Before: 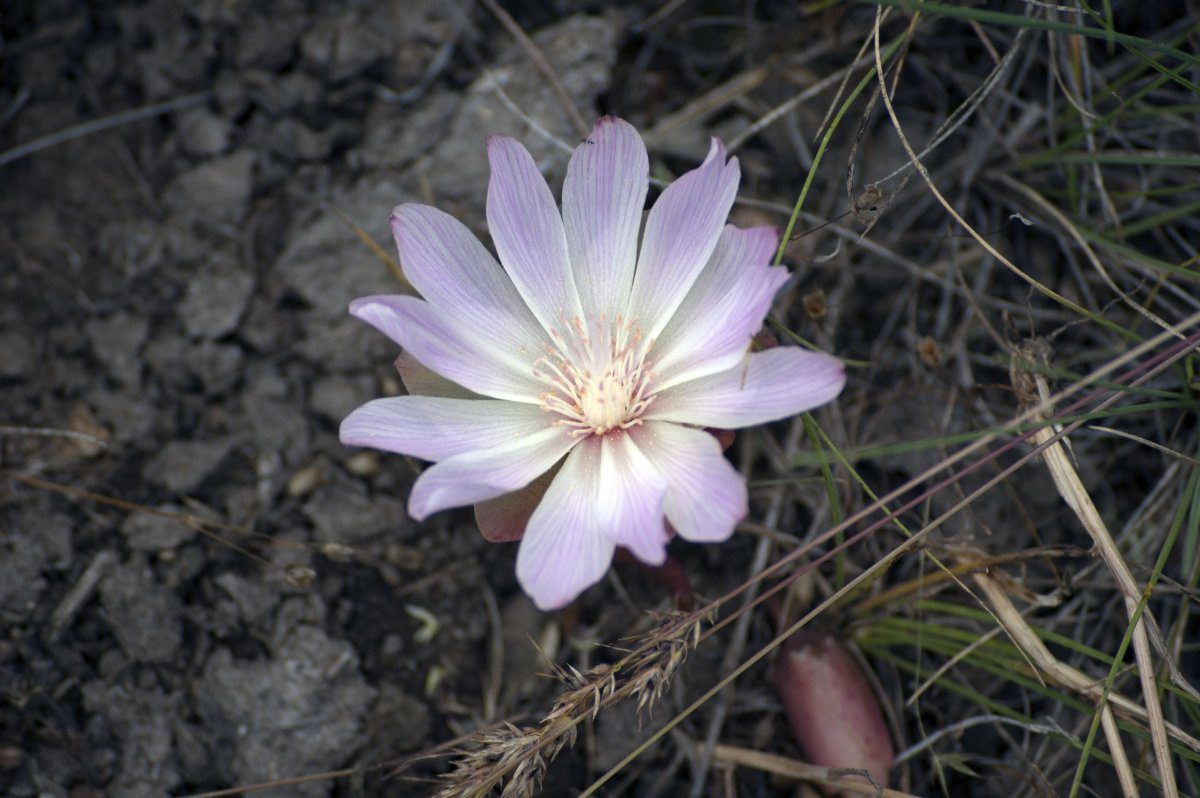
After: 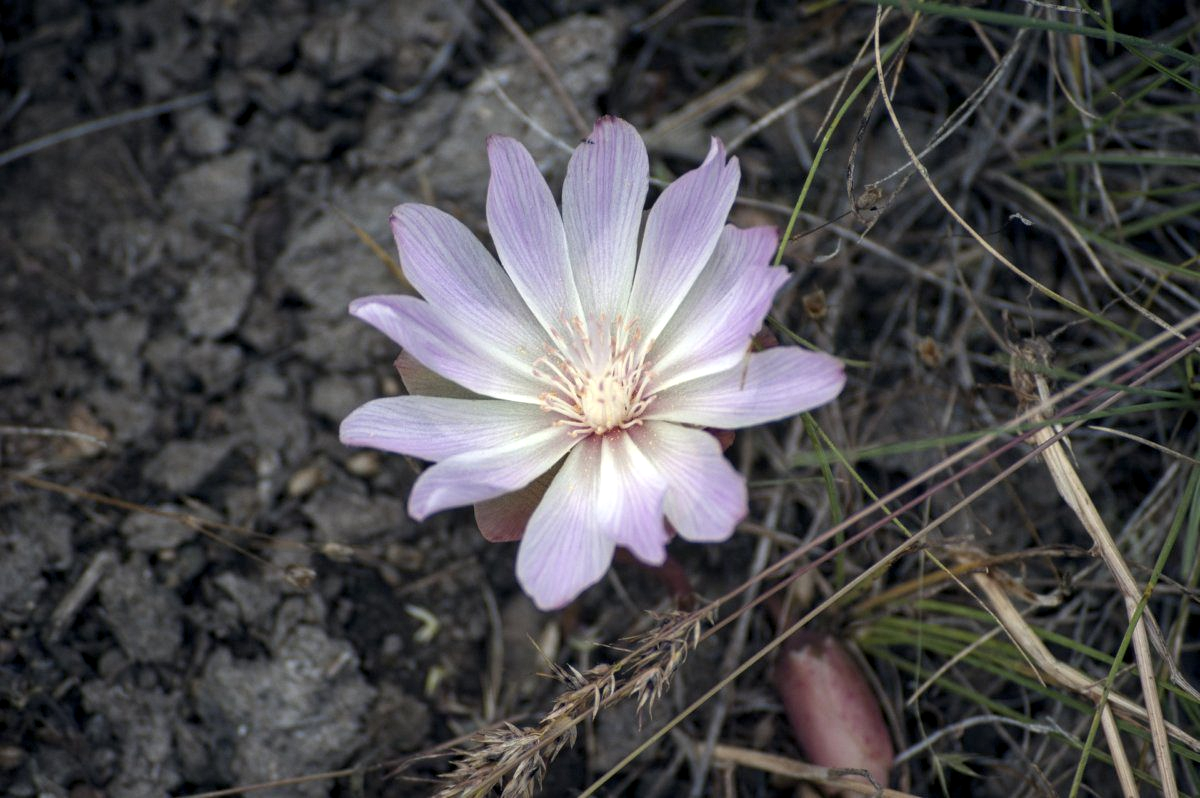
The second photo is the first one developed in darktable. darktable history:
local contrast: on, module defaults
shadows and highlights: shadows 12, white point adjustment 1.2, highlights -0.36, soften with gaussian
